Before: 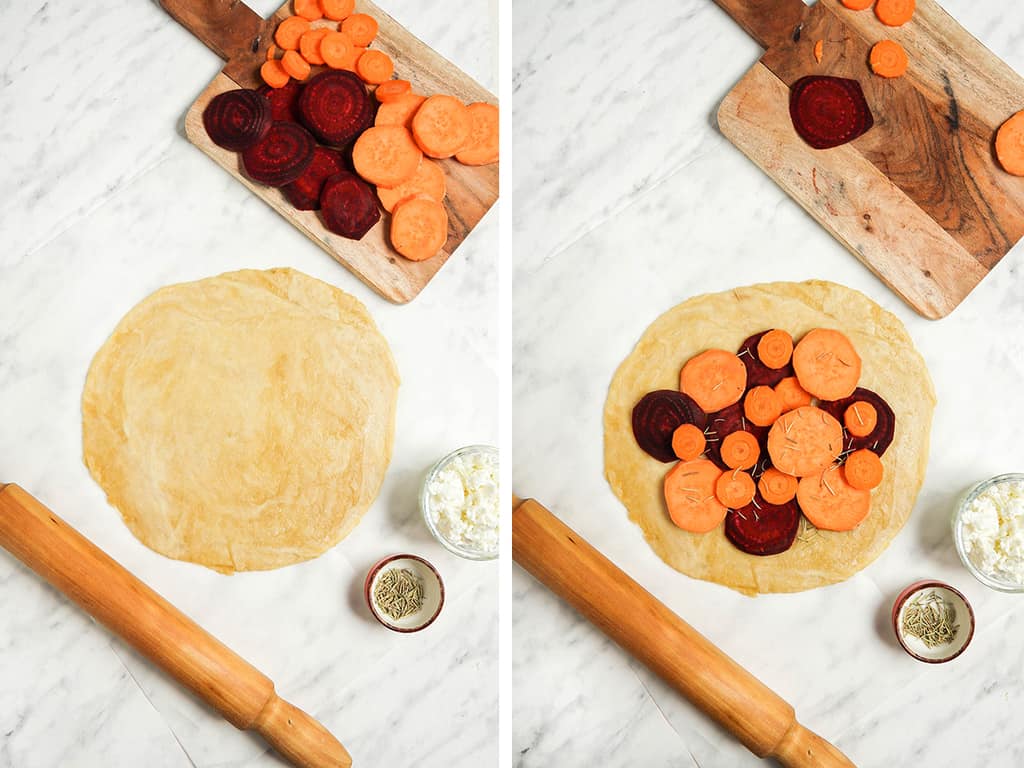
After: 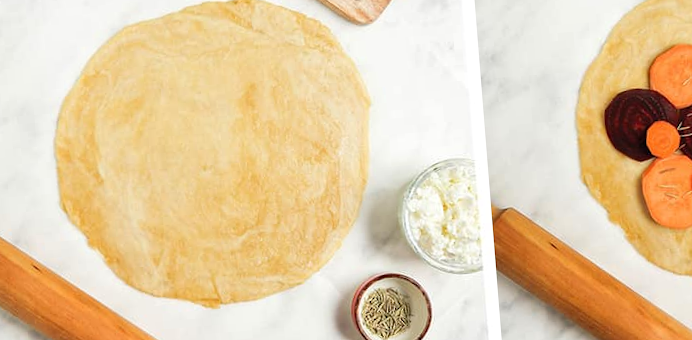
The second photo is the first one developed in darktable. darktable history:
crop: top 36.498%, right 27.964%, bottom 14.995%
rotate and perspective: rotation -4.57°, crop left 0.054, crop right 0.944, crop top 0.087, crop bottom 0.914
